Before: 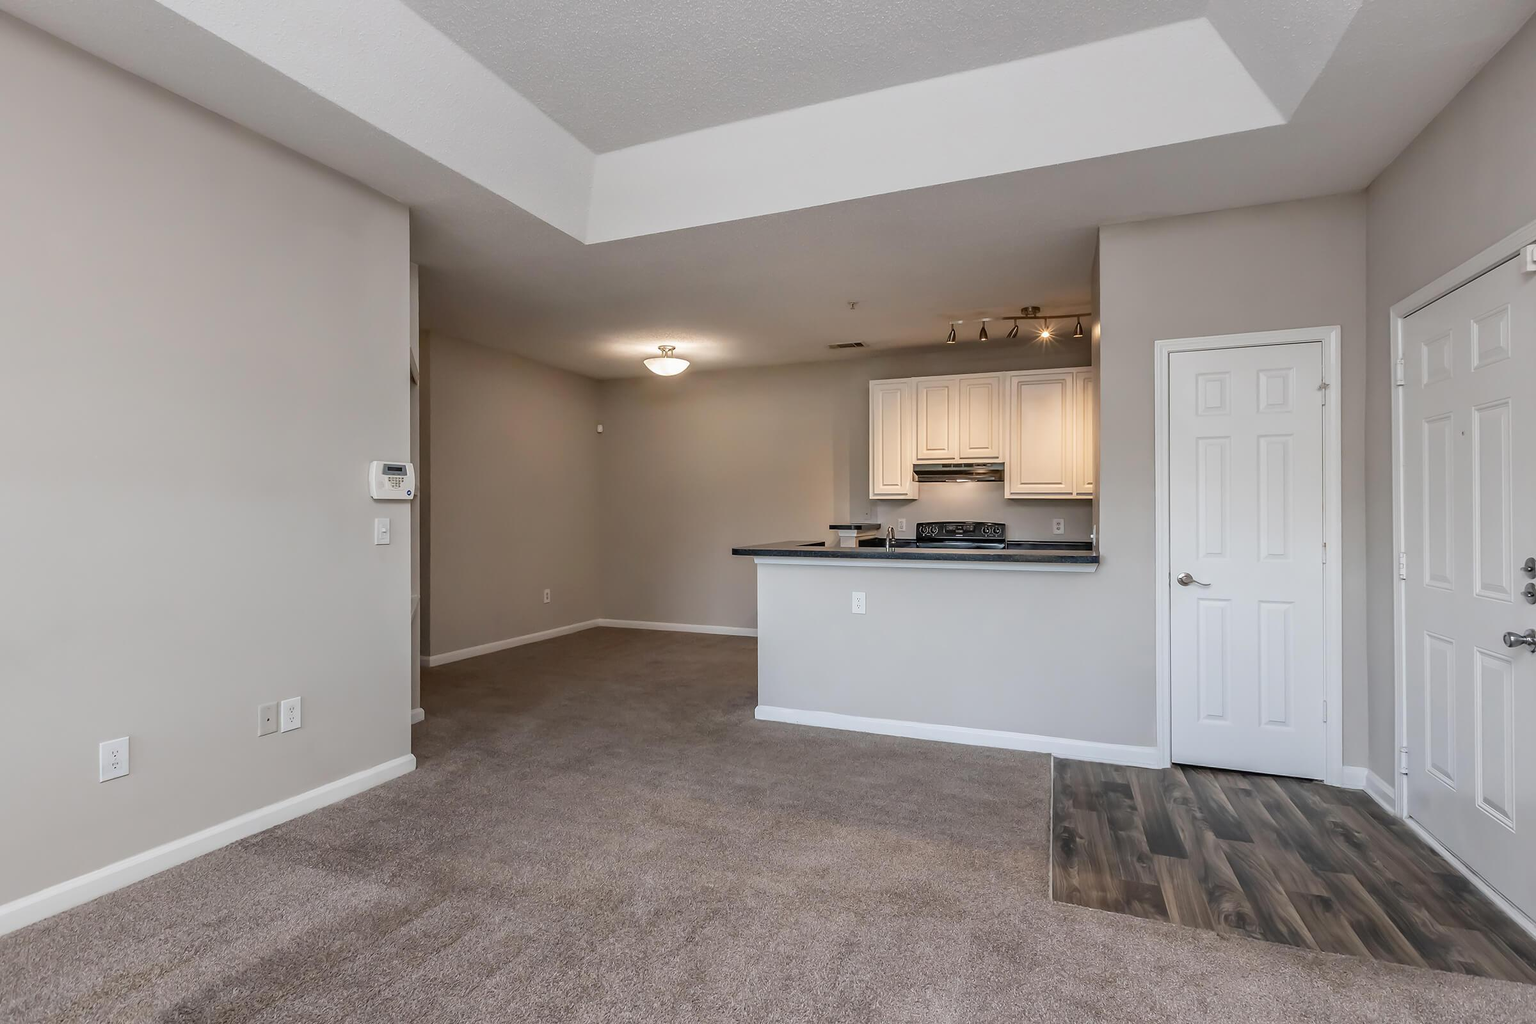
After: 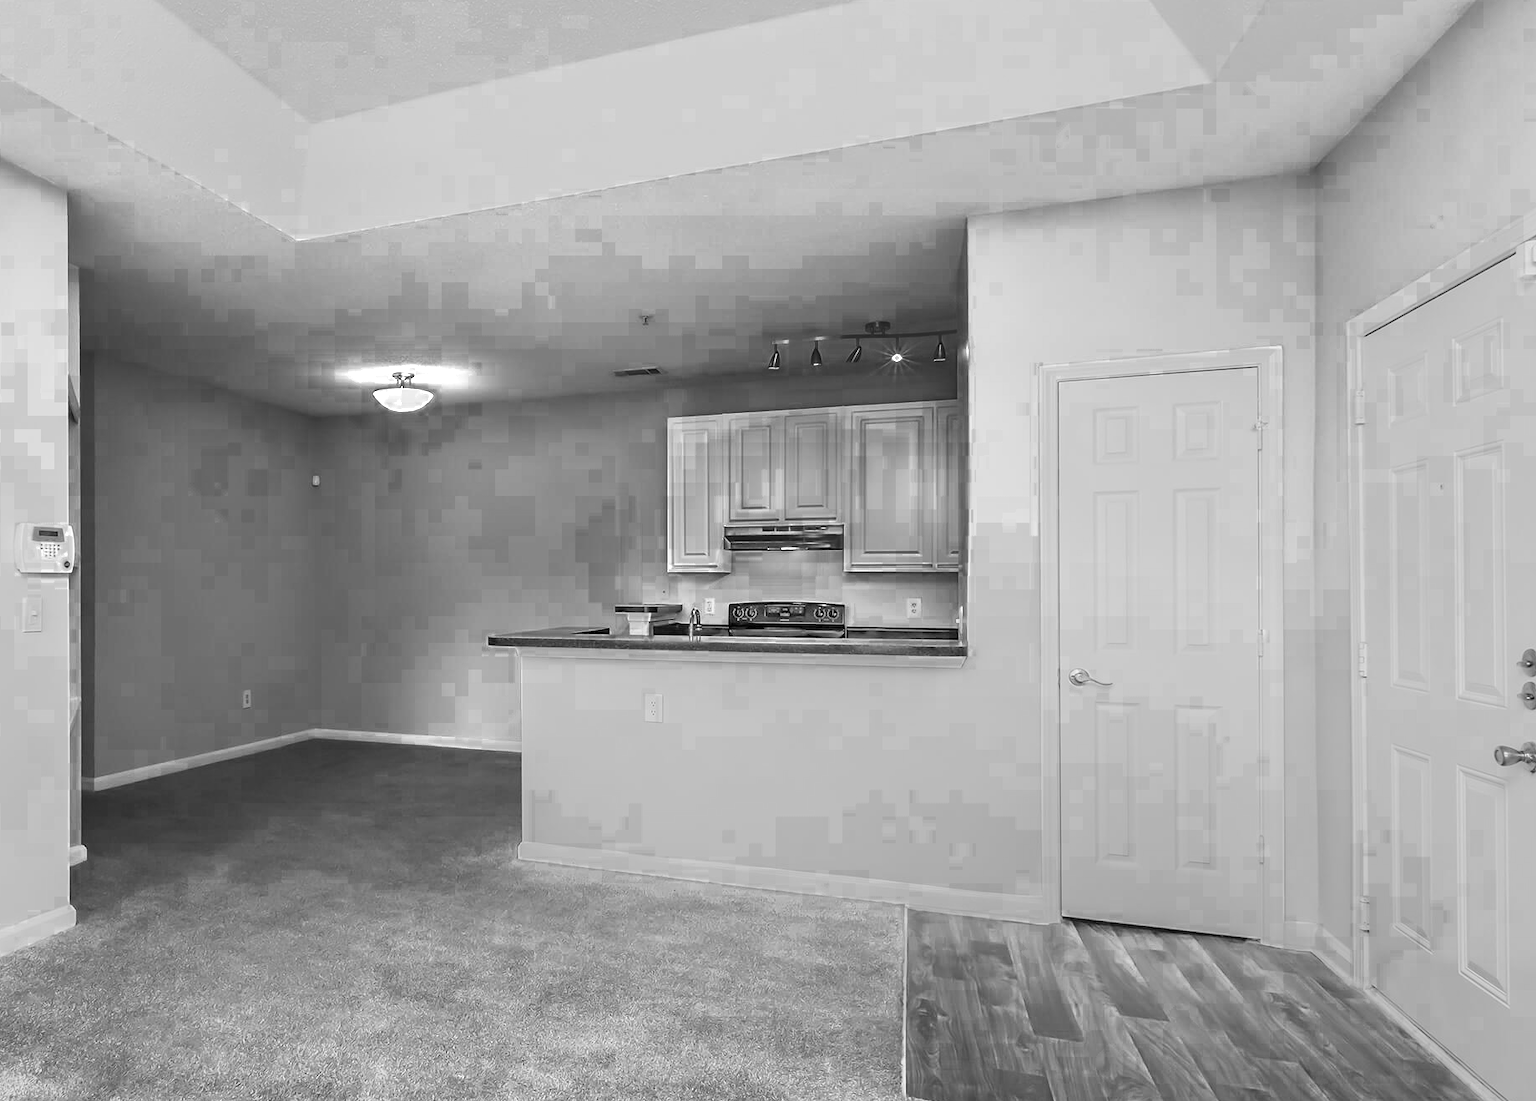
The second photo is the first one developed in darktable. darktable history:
exposure: exposure 0.747 EV, compensate highlight preservation false
color zones: curves: ch0 [(0.002, 0.429) (0.121, 0.212) (0.198, 0.113) (0.276, 0.344) (0.331, 0.541) (0.41, 0.56) (0.482, 0.289) (0.619, 0.227) (0.721, 0.18) (0.821, 0.435) (0.928, 0.555) (1, 0.587)]; ch1 [(0, 0) (0.143, 0) (0.286, 0) (0.429, 0) (0.571, 0) (0.714, 0) (0.857, 0)]
contrast brightness saturation: brightness 0.146
color balance rgb: power › hue 72.22°, highlights gain › chroma 4.103%, highlights gain › hue 199.26°, linear chroma grading › highlights 99.823%, linear chroma grading › global chroma 23.387%, perceptual saturation grading › global saturation 20%, perceptual saturation grading › highlights -24.958%, perceptual saturation grading › shadows 25.345%, global vibrance 20%
crop: left 23.307%, top 5.878%, bottom 11.596%
